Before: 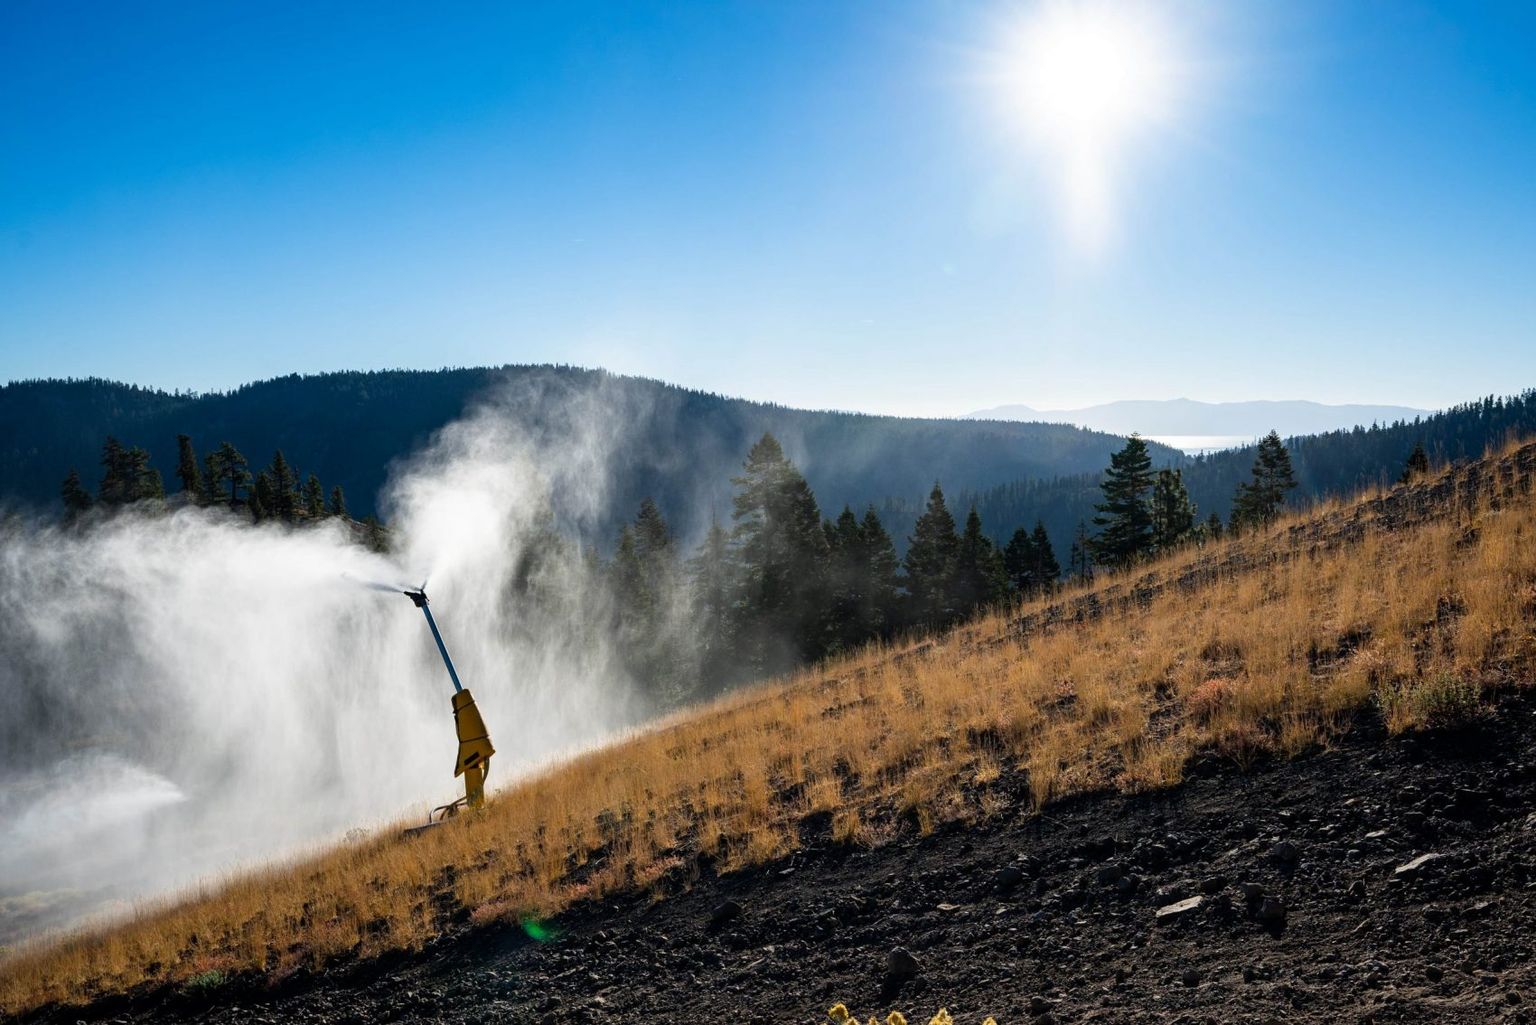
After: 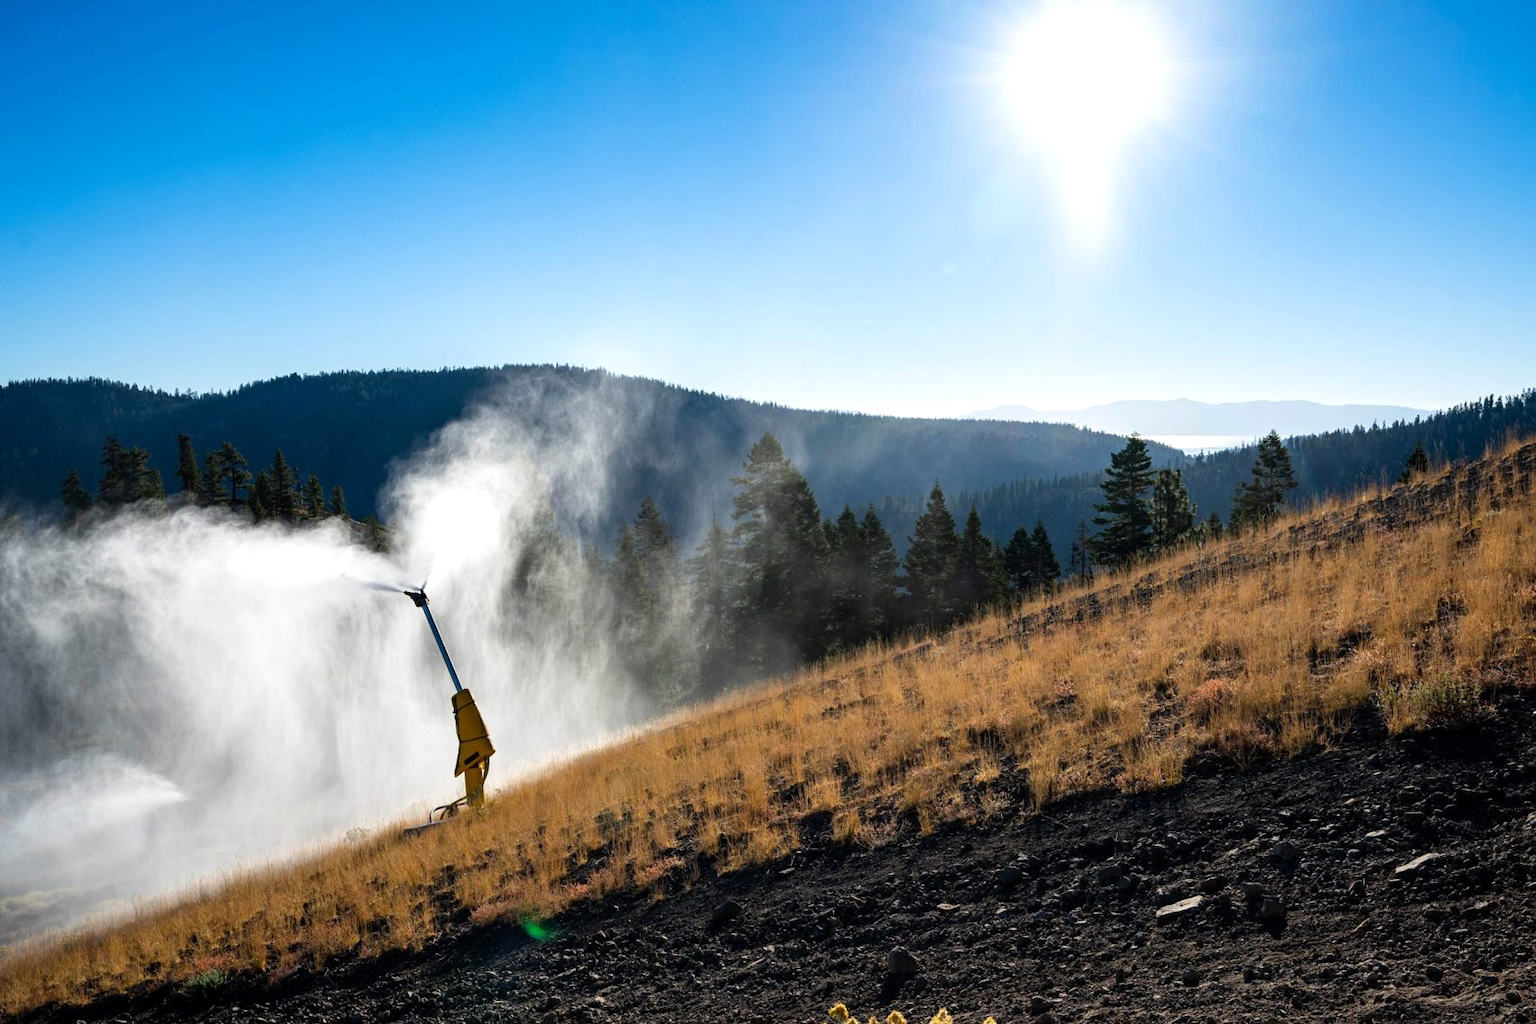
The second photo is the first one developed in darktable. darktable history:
exposure: exposure 0.21 EV, compensate exposure bias true, compensate highlight preservation false
